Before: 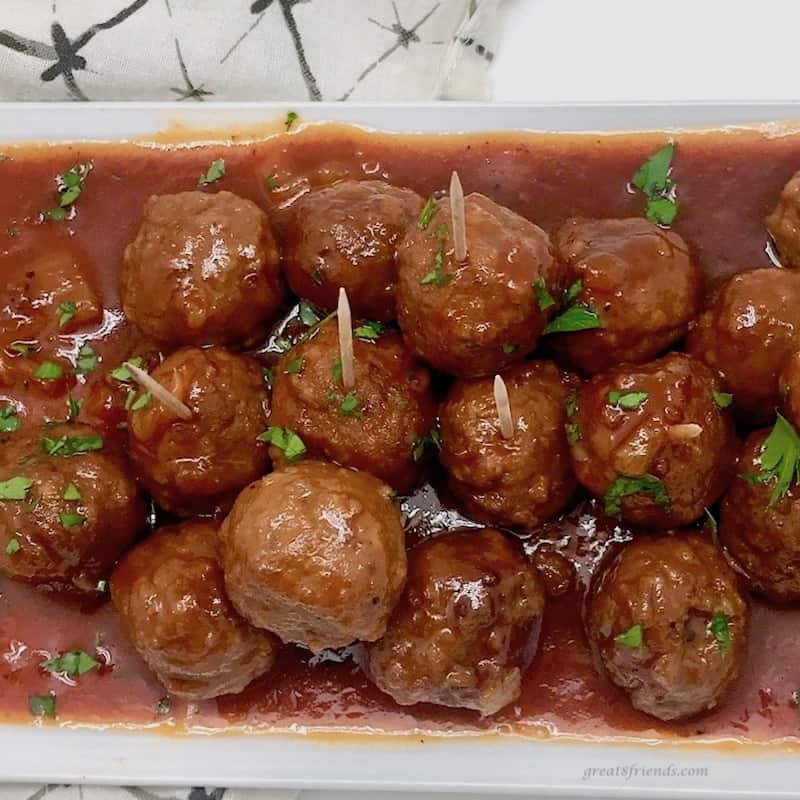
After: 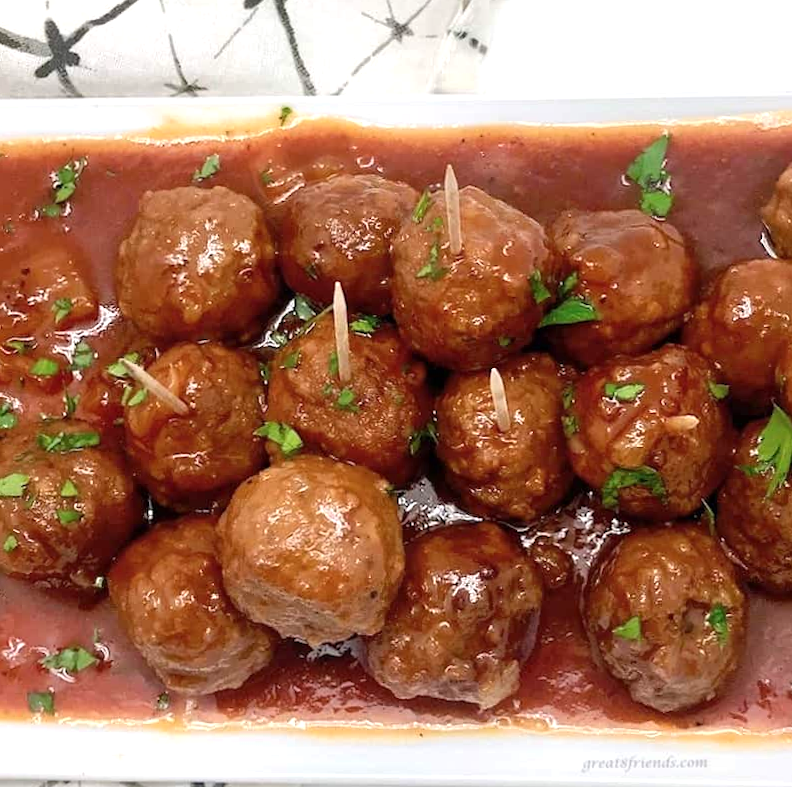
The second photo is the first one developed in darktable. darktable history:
rotate and perspective: rotation -0.45°, automatic cropping original format, crop left 0.008, crop right 0.992, crop top 0.012, crop bottom 0.988
exposure: exposure 0.6 EV, compensate highlight preservation false
